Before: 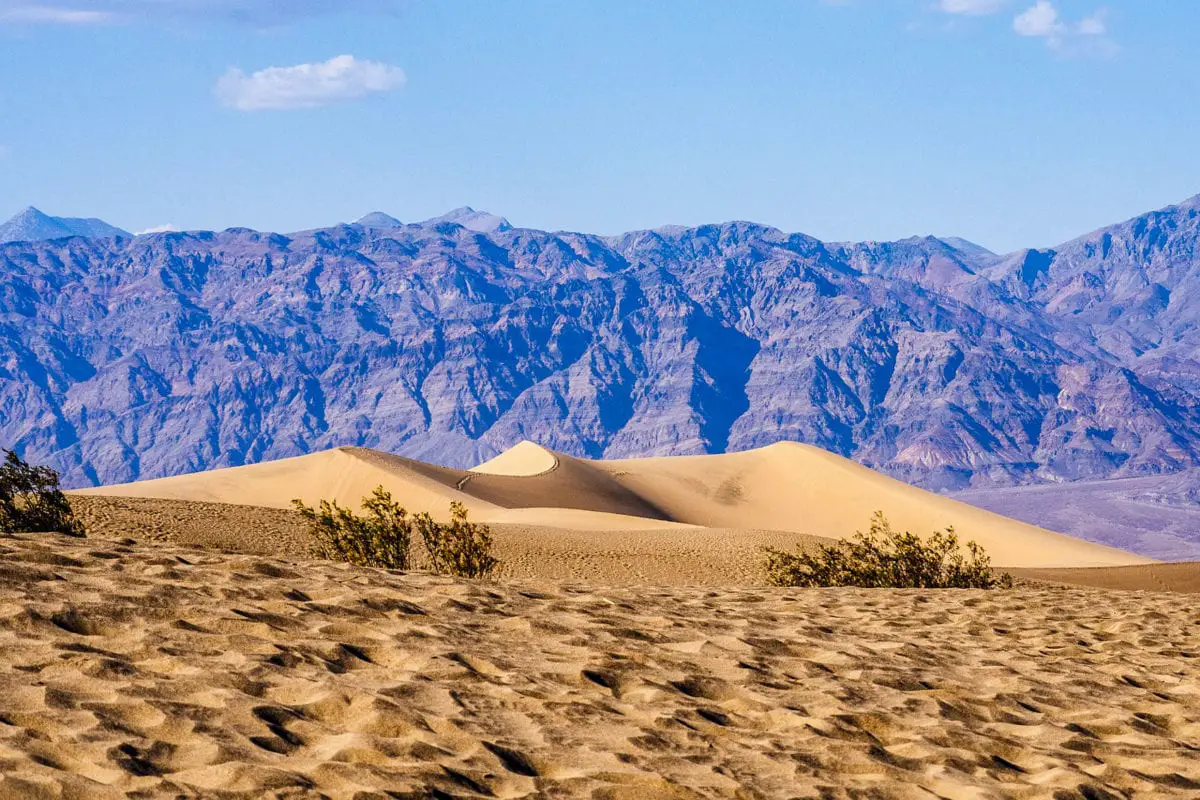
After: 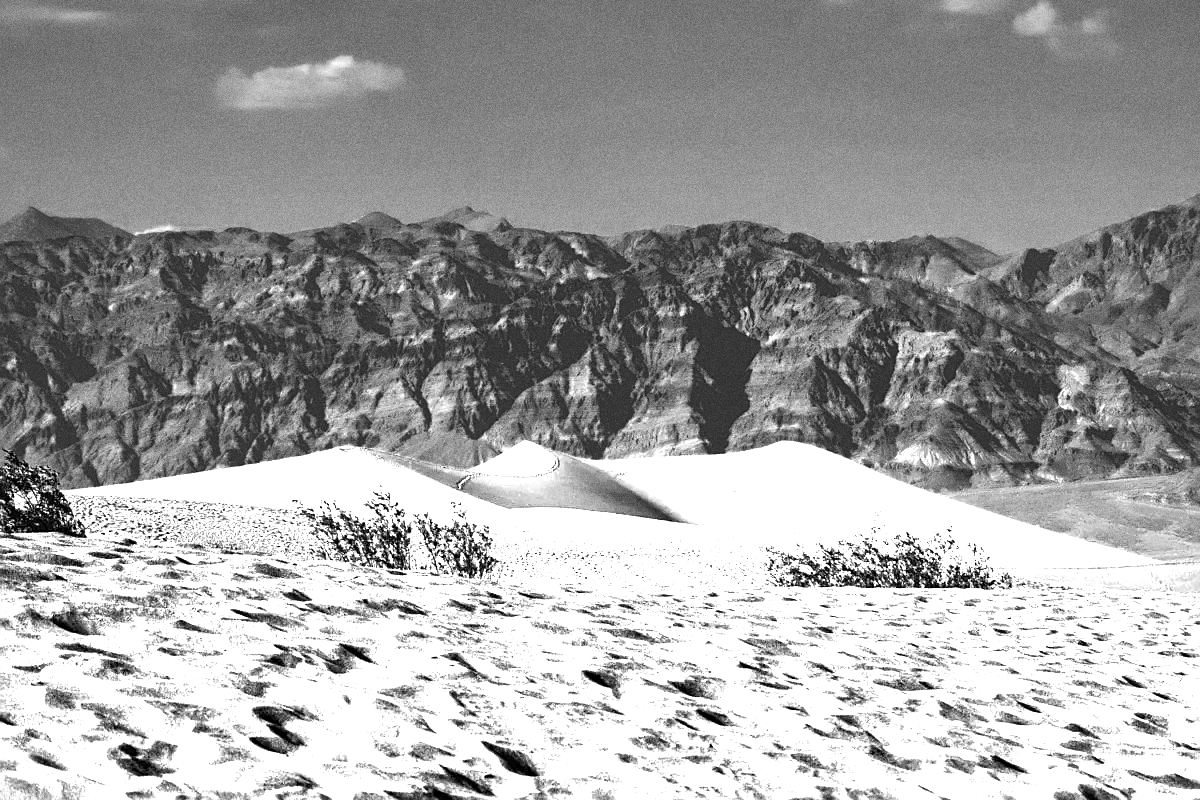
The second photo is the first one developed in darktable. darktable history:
color zones: curves: ch0 [(0, 0.554) (0.146, 0.662) (0.293, 0.86) (0.503, 0.774) (0.637, 0.106) (0.74, 0.072) (0.866, 0.488) (0.998, 0.569)]; ch1 [(0, 0) (0.143, 0) (0.286, 0) (0.429, 0) (0.571, 0) (0.714, 0) (0.857, 0)]
sharpen: on, module defaults
grain: coarseness 11.82 ISO, strength 36.67%, mid-tones bias 74.17%
exposure: exposure 1 EV, compensate highlight preservation false
